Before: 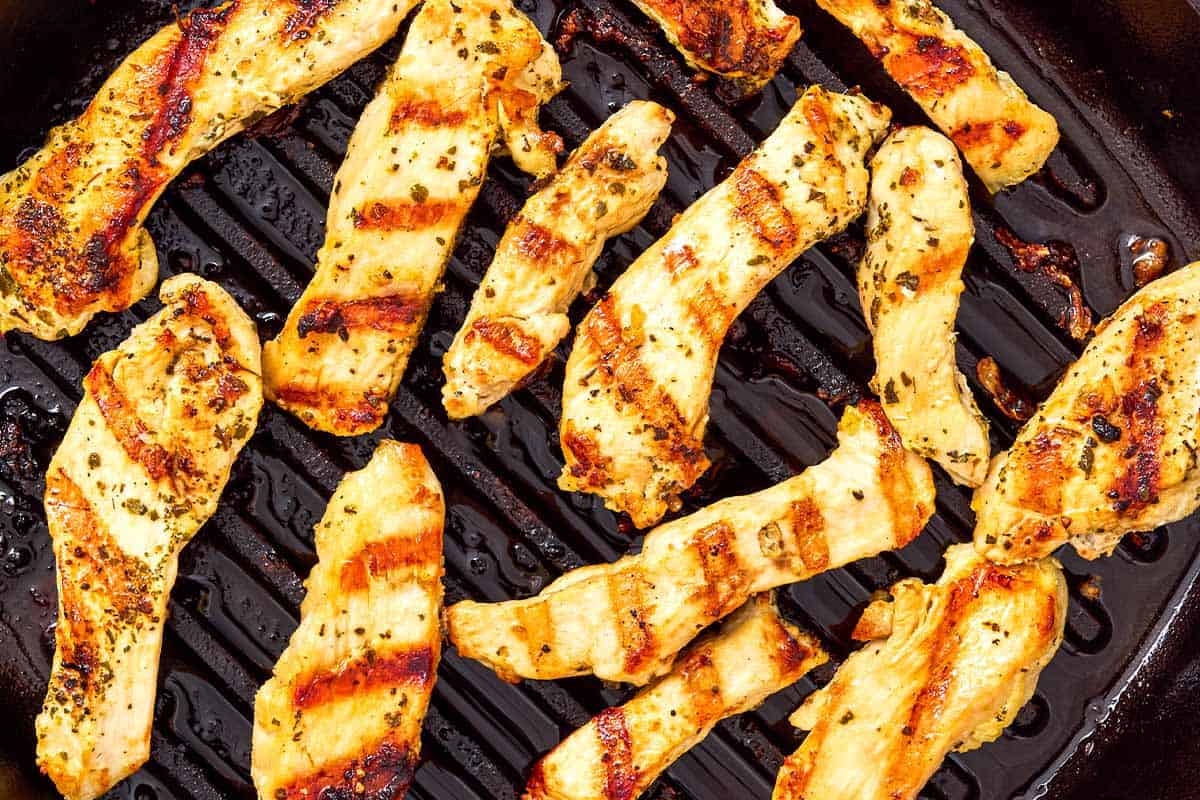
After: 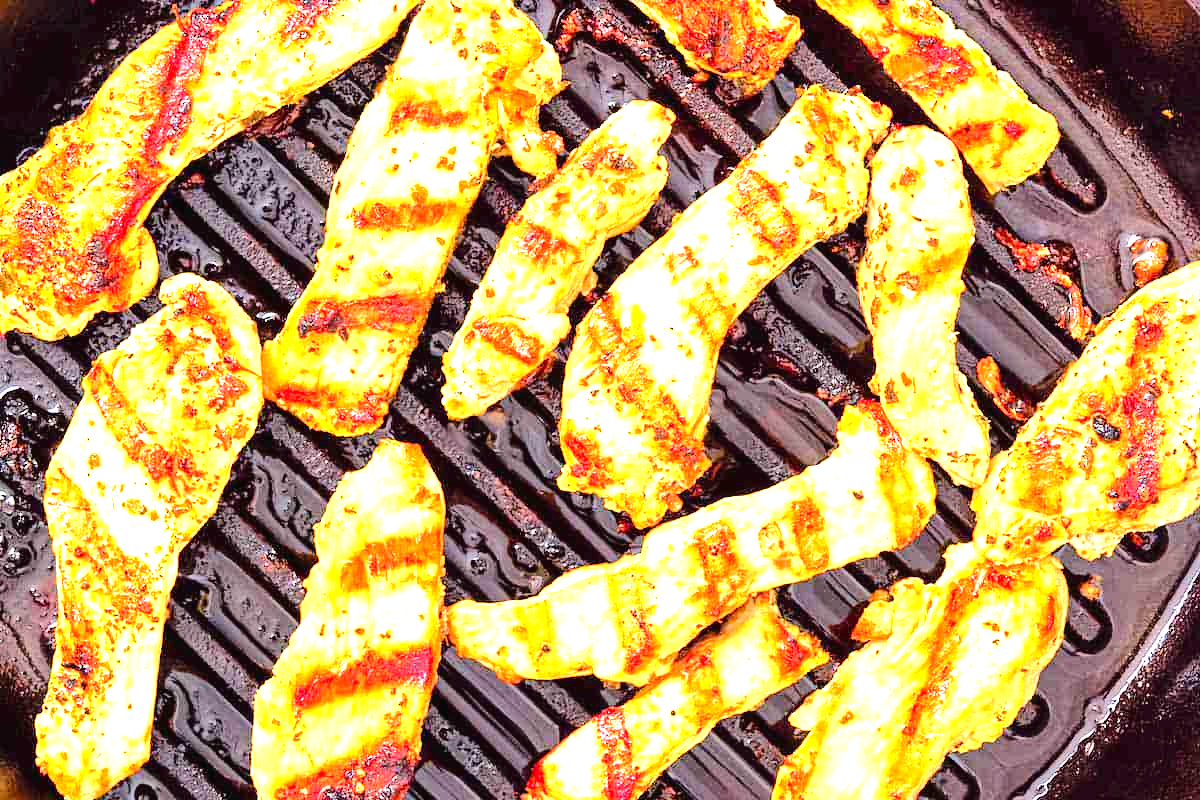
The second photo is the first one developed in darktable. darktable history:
contrast brightness saturation: contrast -0.018, brightness -0.014, saturation 0.029
tone equalizer: -7 EV 0.142 EV, -6 EV 0.582 EV, -5 EV 1.14 EV, -4 EV 1.3 EV, -3 EV 1.14 EV, -2 EV 0.6 EV, -1 EV 0.158 EV, edges refinement/feathering 500, mask exposure compensation -1.57 EV, preserve details no
exposure: black level correction 0, exposure 1.442 EV, compensate highlight preservation false
